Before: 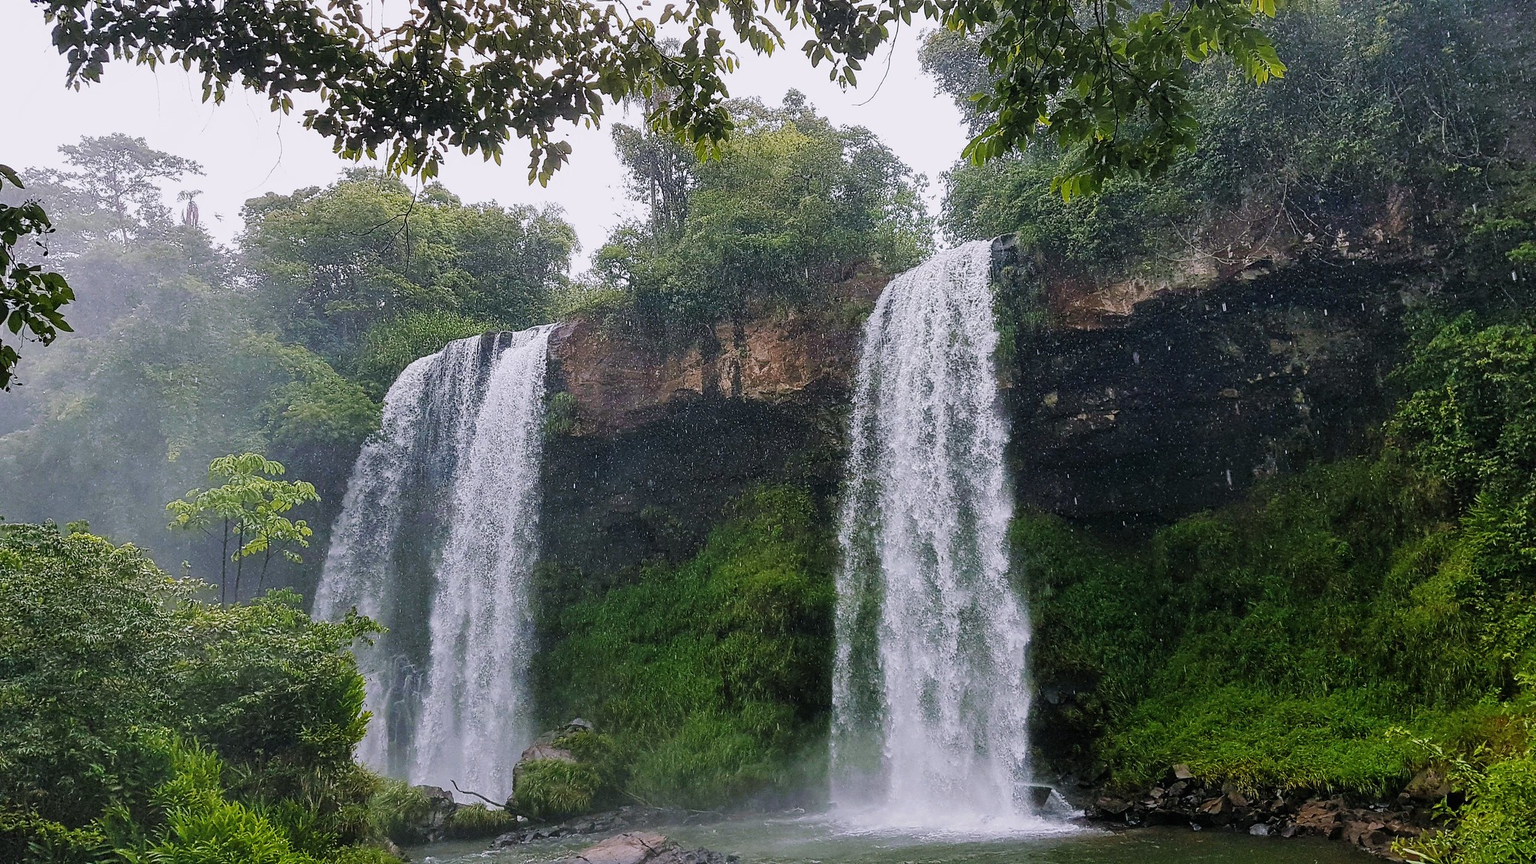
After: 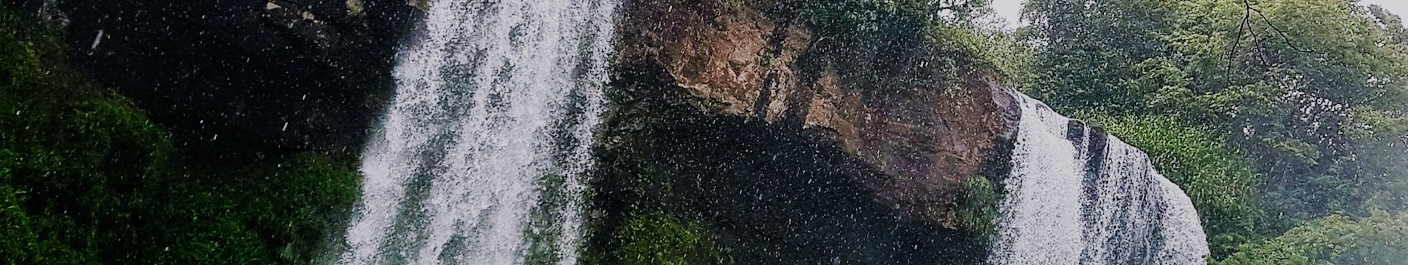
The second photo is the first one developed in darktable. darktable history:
crop and rotate: angle 16.12°, top 30.835%, bottom 35.653%
sigmoid: skew -0.2, preserve hue 0%, red attenuation 0.1, red rotation 0.035, green attenuation 0.1, green rotation -0.017, blue attenuation 0.15, blue rotation -0.052, base primaries Rec2020
